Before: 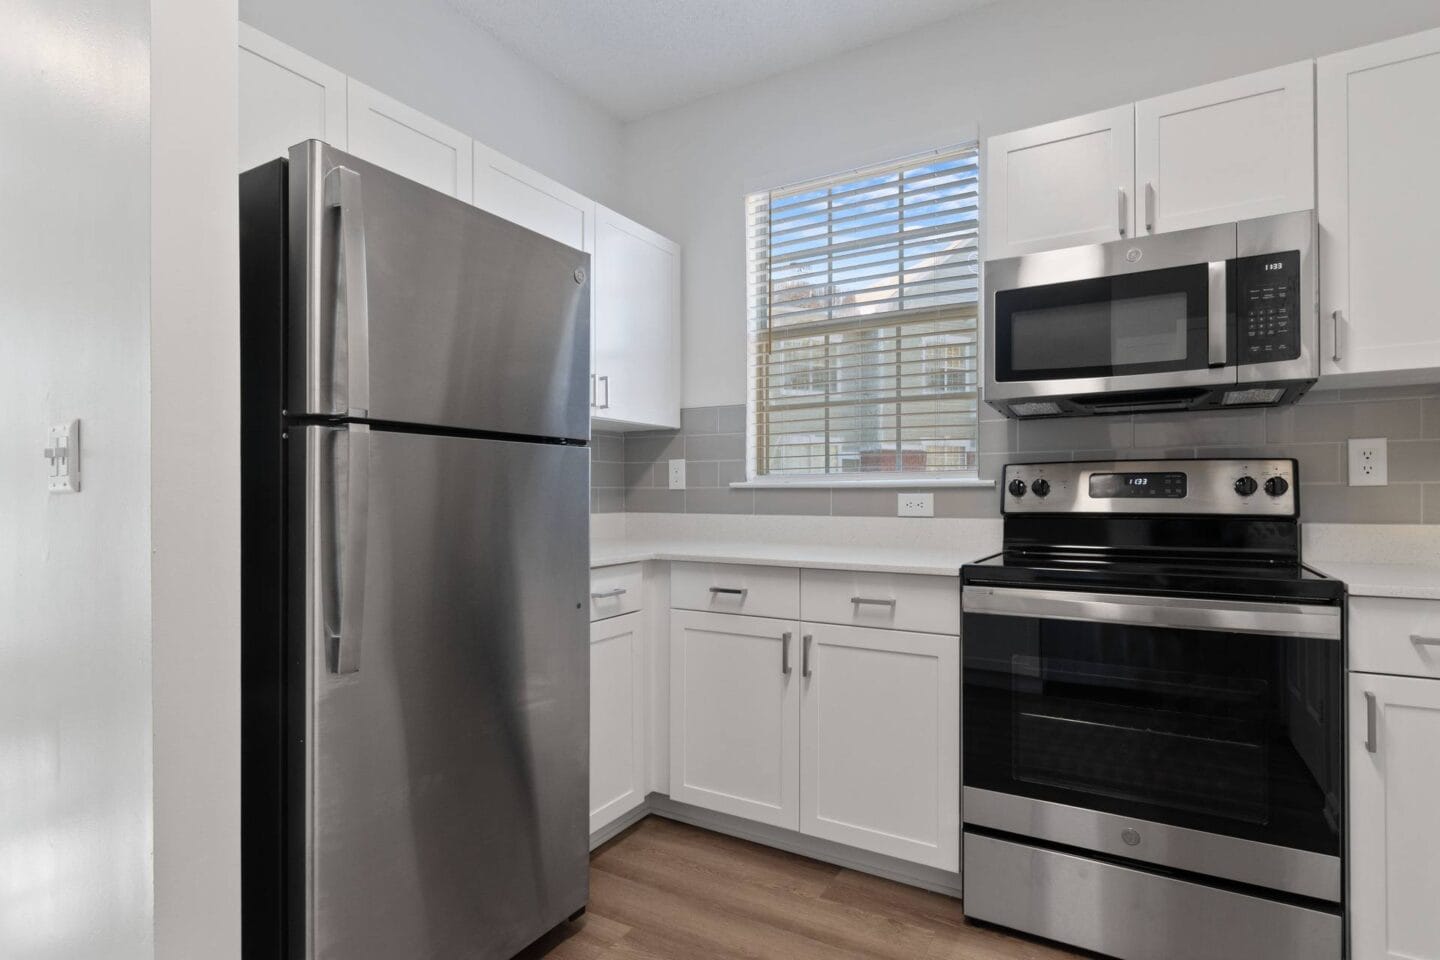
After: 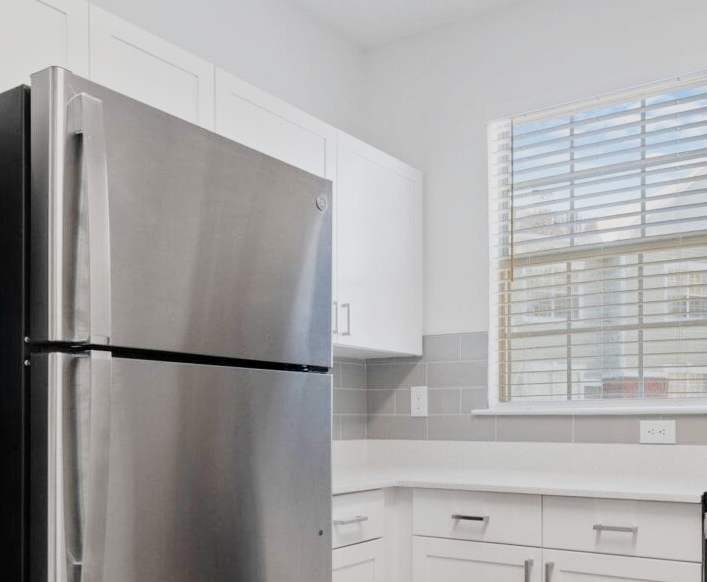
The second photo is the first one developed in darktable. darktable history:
color balance rgb: perceptual saturation grading › global saturation 20%, perceptual saturation grading › highlights -13.921%, perceptual saturation grading › shadows 49.435%
exposure: exposure 0.763 EV, compensate highlight preservation false
filmic rgb: black relative exposure -16 EV, white relative exposure 6.85 EV, threshold 2.95 EV, hardness 4.67, preserve chrominance no, color science v5 (2021), enable highlight reconstruction true
crop: left 17.944%, top 7.675%, right 32.919%, bottom 31.672%
